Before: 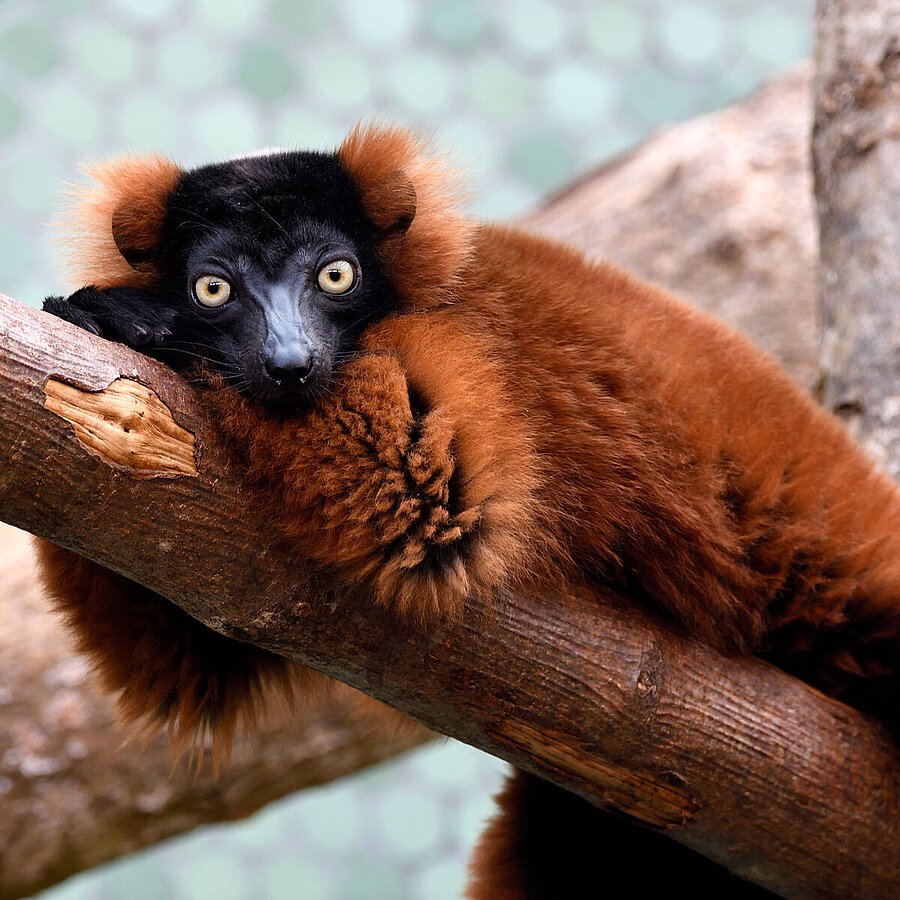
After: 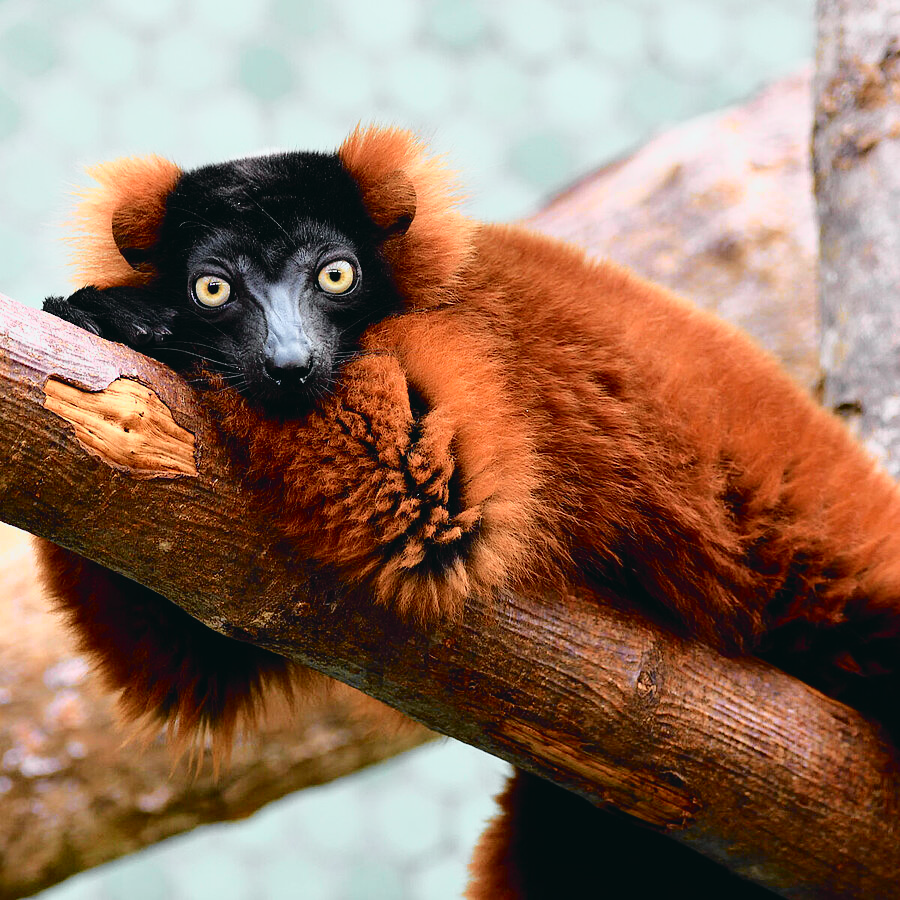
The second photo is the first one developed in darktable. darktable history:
tone curve: curves: ch0 [(0.001, 0.029) (0.084, 0.074) (0.162, 0.165) (0.304, 0.382) (0.466, 0.576) (0.654, 0.741) (0.848, 0.906) (0.984, 0.963)]; ch1 [(0, 0) (0.34, 0.235) (0.46, 0.46) (0.515, 0.502) (0.553, 0.567) (0.764, 0.815) (1, 1)]; ch2 [(0, 0) (0.44, 0.458) (0.479, 0.492) (0.524, 0.507) (0.547, 0.579) (0.673, 0.712) (1, 1)], color space Lab, independent channels, preserve colors none
